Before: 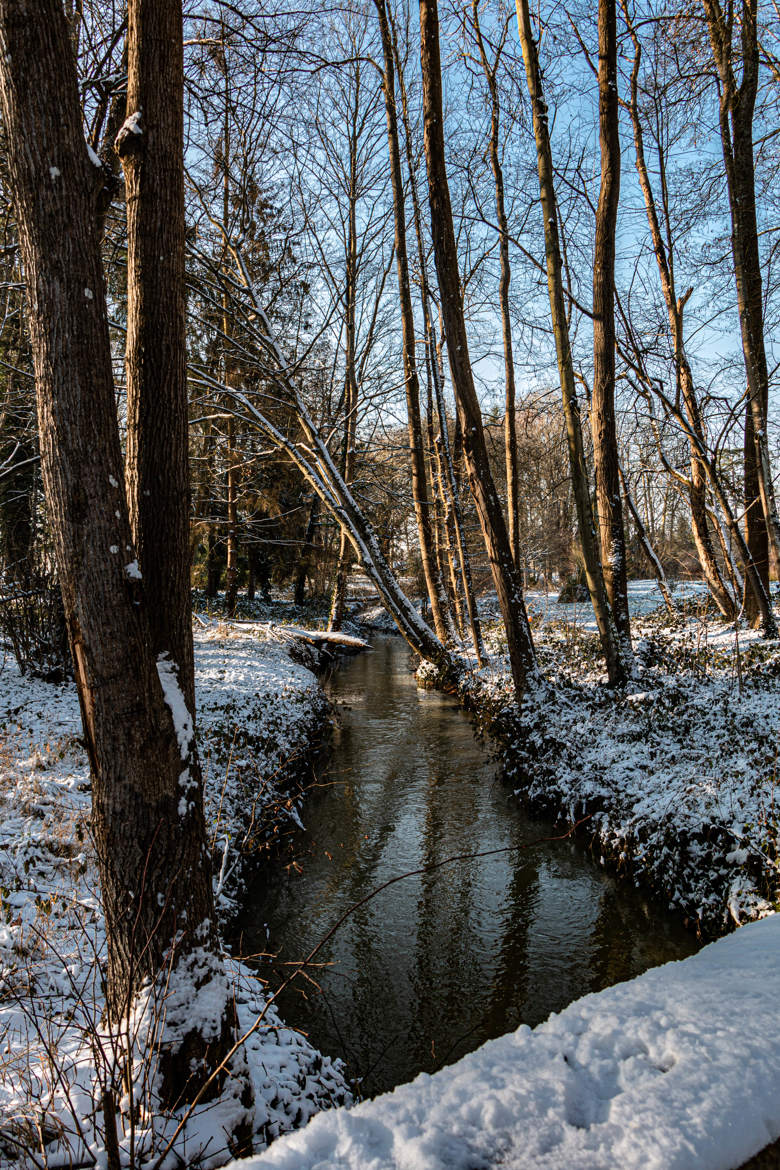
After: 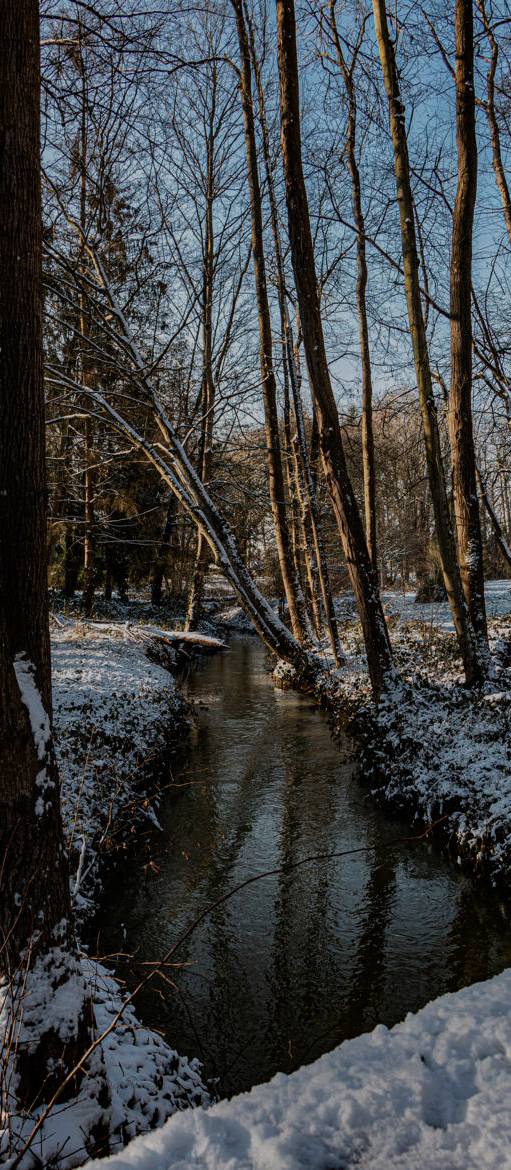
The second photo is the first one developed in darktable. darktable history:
crop and rotate: left 18.371%, right 16.046%
exposure: exposure -0.555 EV, compensate exposure bias true, compensate highlight preservation false
